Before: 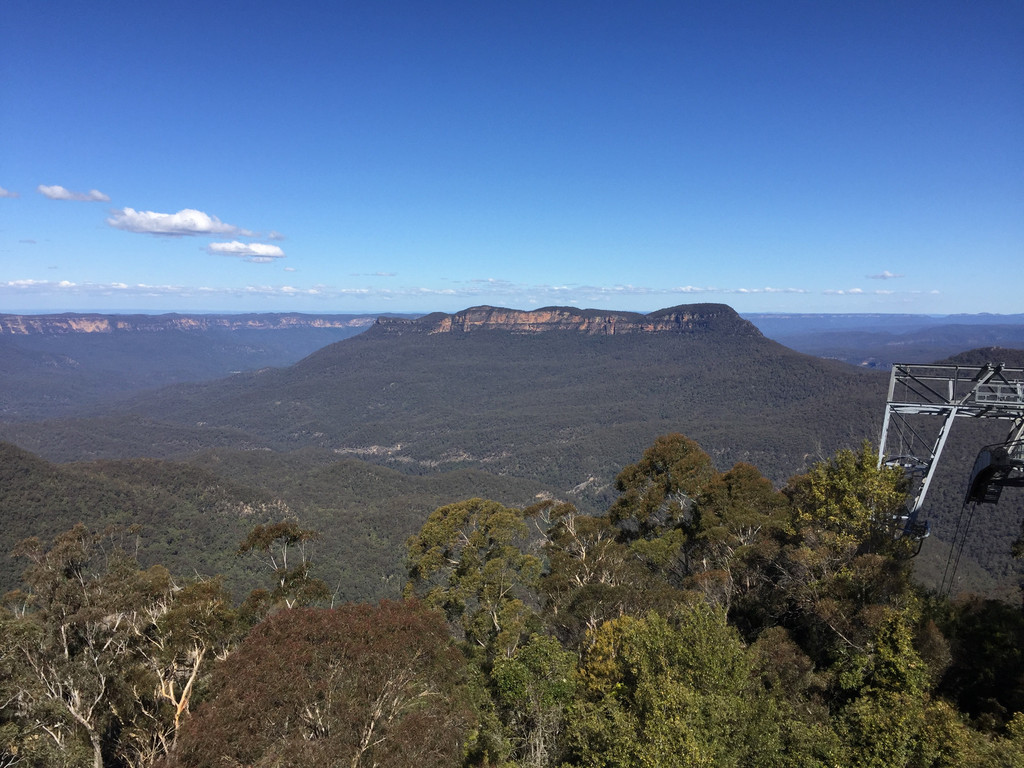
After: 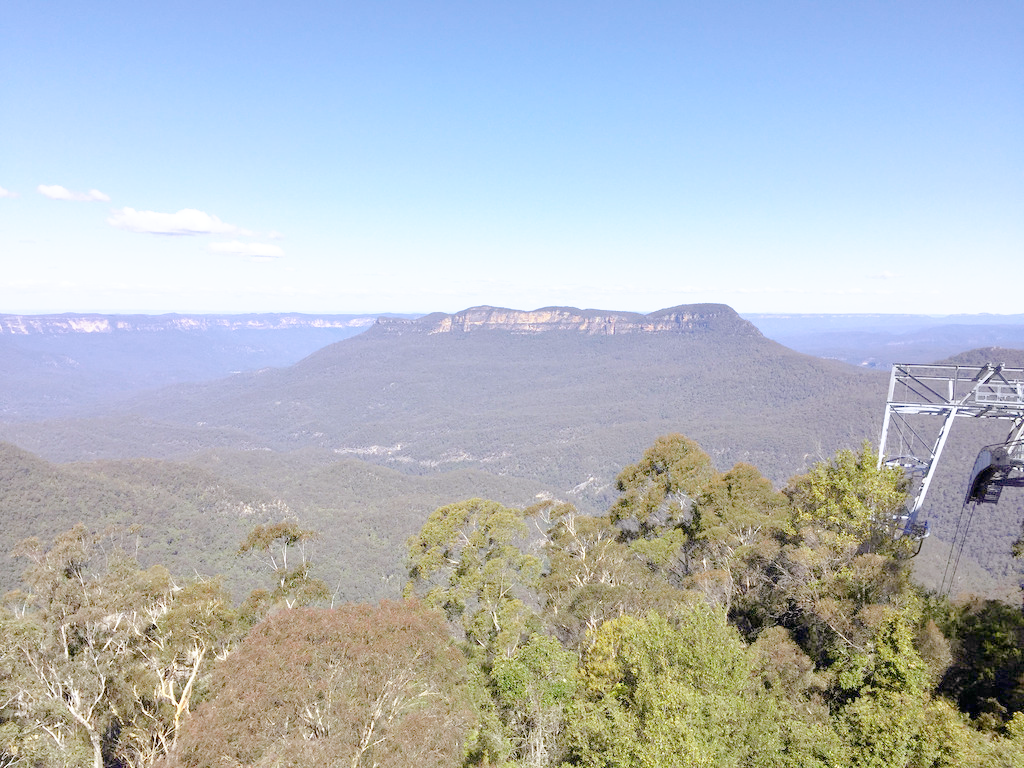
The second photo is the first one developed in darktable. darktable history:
tone curve: curves: ch0 [(0, 0) (0.003, 0) (0.011, 0.001) (0.025, 0.001) (0.044, 0.002) (0.069, 0.007) (0.1, 0.015) (0.136, 0.027) (0.177, 0.066) (0.224, 0.122) (0.277, 0.219) (0.335, 0.327) (0.399, 0.432) (0.468, 0.527) (0.543, 0.615) (0.623, 0.695) (0.709, 0.777) (0.801, 0.874) (0.898, 0.973) (1, 1)], preserve colors none
color look up table: target L [84.24, 90.44, 84.74, 78.25, 75.39, 50.94, 71.4, 68.27, 65.1, 58.73, 42.34, 51.28, 48.47, 15.24, 200.07, 99.61, 76.35, 73.06, 74.27, 63.6, 54.62, 50.95, 46.49, 38.43, 36.33, 30.39, 9.959, 83.8, 73.99, 78.31, 59.46, 69.75, 56.87, 60.03, 53.26, 46.51, 50.27, 48.84, 39.71, 35.46, 31.79, 28.93, 10.02, 81.09, 74.57, 67.38, 55.22, 33.2, 0.941], target a [-10.33, -14, -15.24, -51.98, -4.414, -42.47, -55.92, -3.063, -61.79, -20.15, -31.19, -40.08, -30.16, -15.52, 0, 2.139, 9.464, 25.64, 13.92, 24.06, 68.18, 61.74, 52.55, 7.231, 21.27, 30.89, 16.34, 3.447, 35.71, 3.925, 71.76, 28.46, 73.71, -12.32, 62.06, 9.987, 36.29, 71.82, 23.77, 16.92, 33.22, 37.23, 17.76, -40.6, -35.17, -40.13, -7.854, -11.49, -3.146], target b [36.91, 50.08, -12.04, -2.243, 68.81, 37.57, 21.33, 59.87, 50.29, 32.12, 29.22, 24.61, 36.05, 25.52, 0, -1.969, 70.69, 14.49, 45.96, 11.75, 1.371, 46.6, 34.56, 4.382, 27.24, 27.04, 17.94, -26.23, -27.2, -23.71, -44.36, -31.63, -35.94, -47.86, -9.667, -26.66, -39.29, -60.1, -78.21, -60.25, -21.1, -68.97, -25.05, -22.61, -30.56, -18.39, -32.58, -5.284, -7.404], num patches 49
